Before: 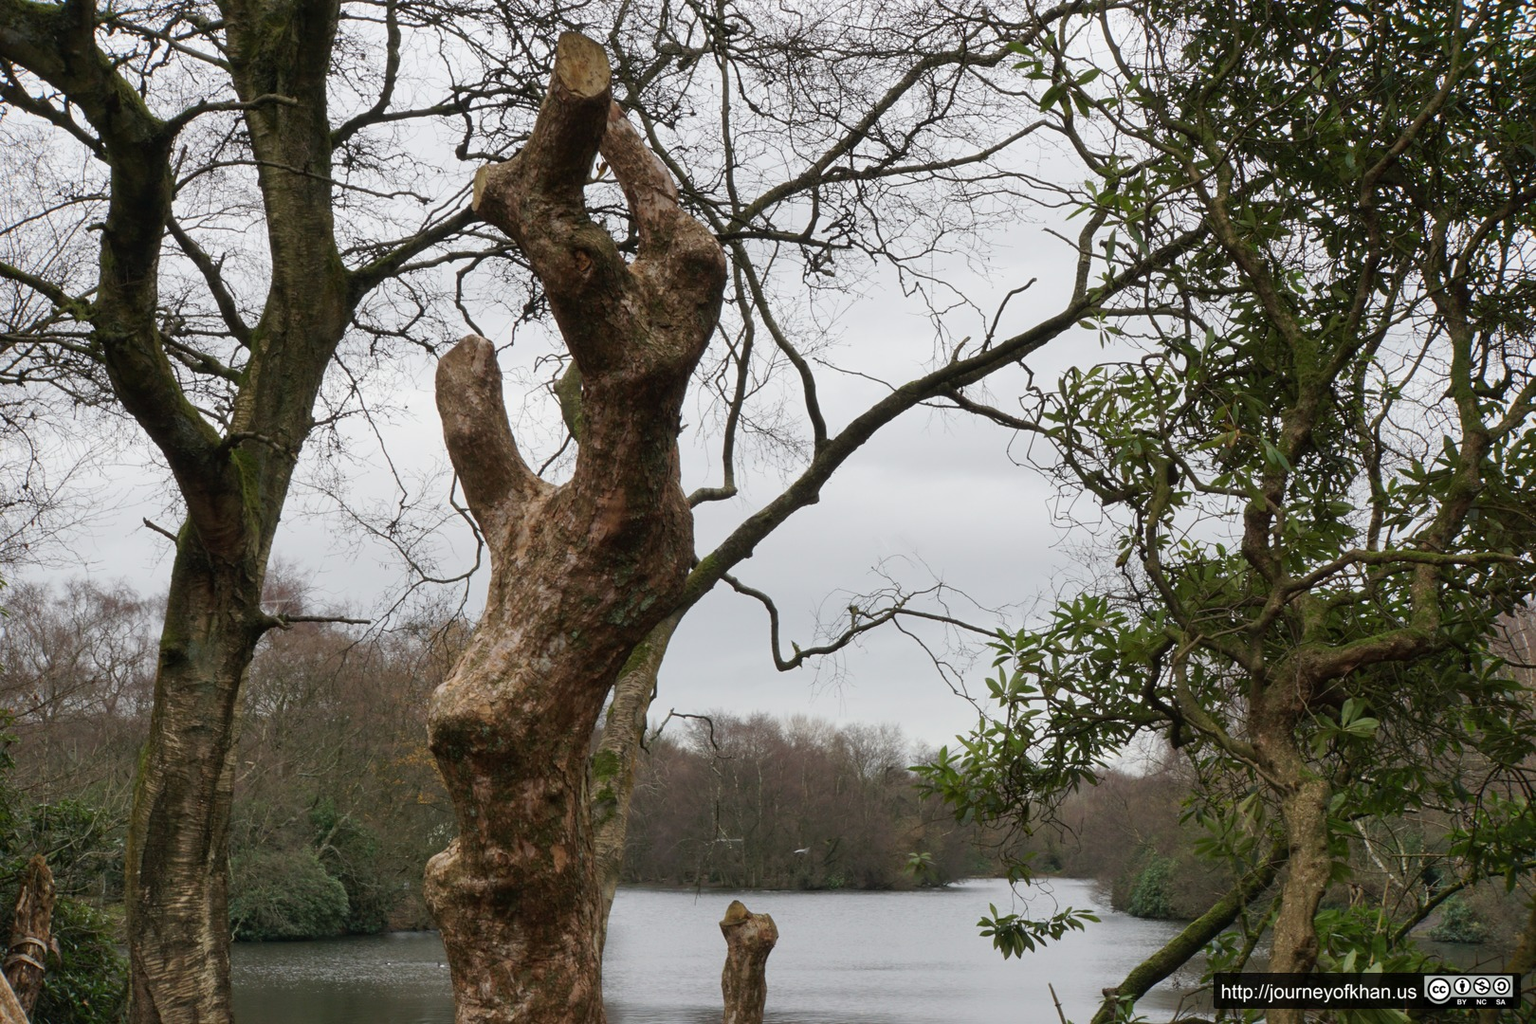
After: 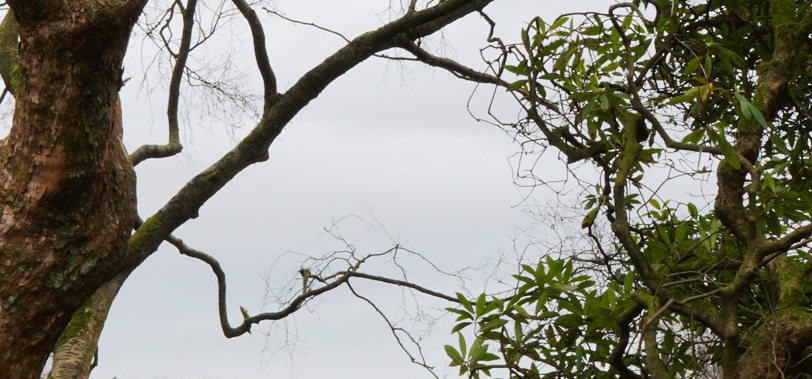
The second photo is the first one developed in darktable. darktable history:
color balance rgb: perceptual saturation grading › global saturation 19.661%, global vibrance 20.297%
crop: left 36.789%, top 34.342%, right 13.044%, bottom 30.544%
tone curve: curves: ch0 [(0, 0.018) (0.061, 0.041) (0.205, 0.191) (0.289, 0.292) (0.39, 0.424) (0.493, 0.551) (0.666, 0.743) (0.795, 0.841) (1, 0.998)]; ch1 [(0, 0) (0.385, 0.343) (0.439, 0.415) (0.494, 0.498) (0.501, 0.501) (0.51, 0.496) (0.548, 0.554) (0.586, 0.61) (0.684, 0.658) (0.783, 0.804) (1, 1)]; ch2 [(0, 0) (0.304, 0.31) (0.403, 0.399) (0.441, 0.428) (0.47, 0.469) (0.498, 0.496) (0.524, 0.538) (0.566, 0.588) (0.648, 0.665) (0.697, 0.699) (1, 1)], color space Lab, linked channels, preserve colors none
